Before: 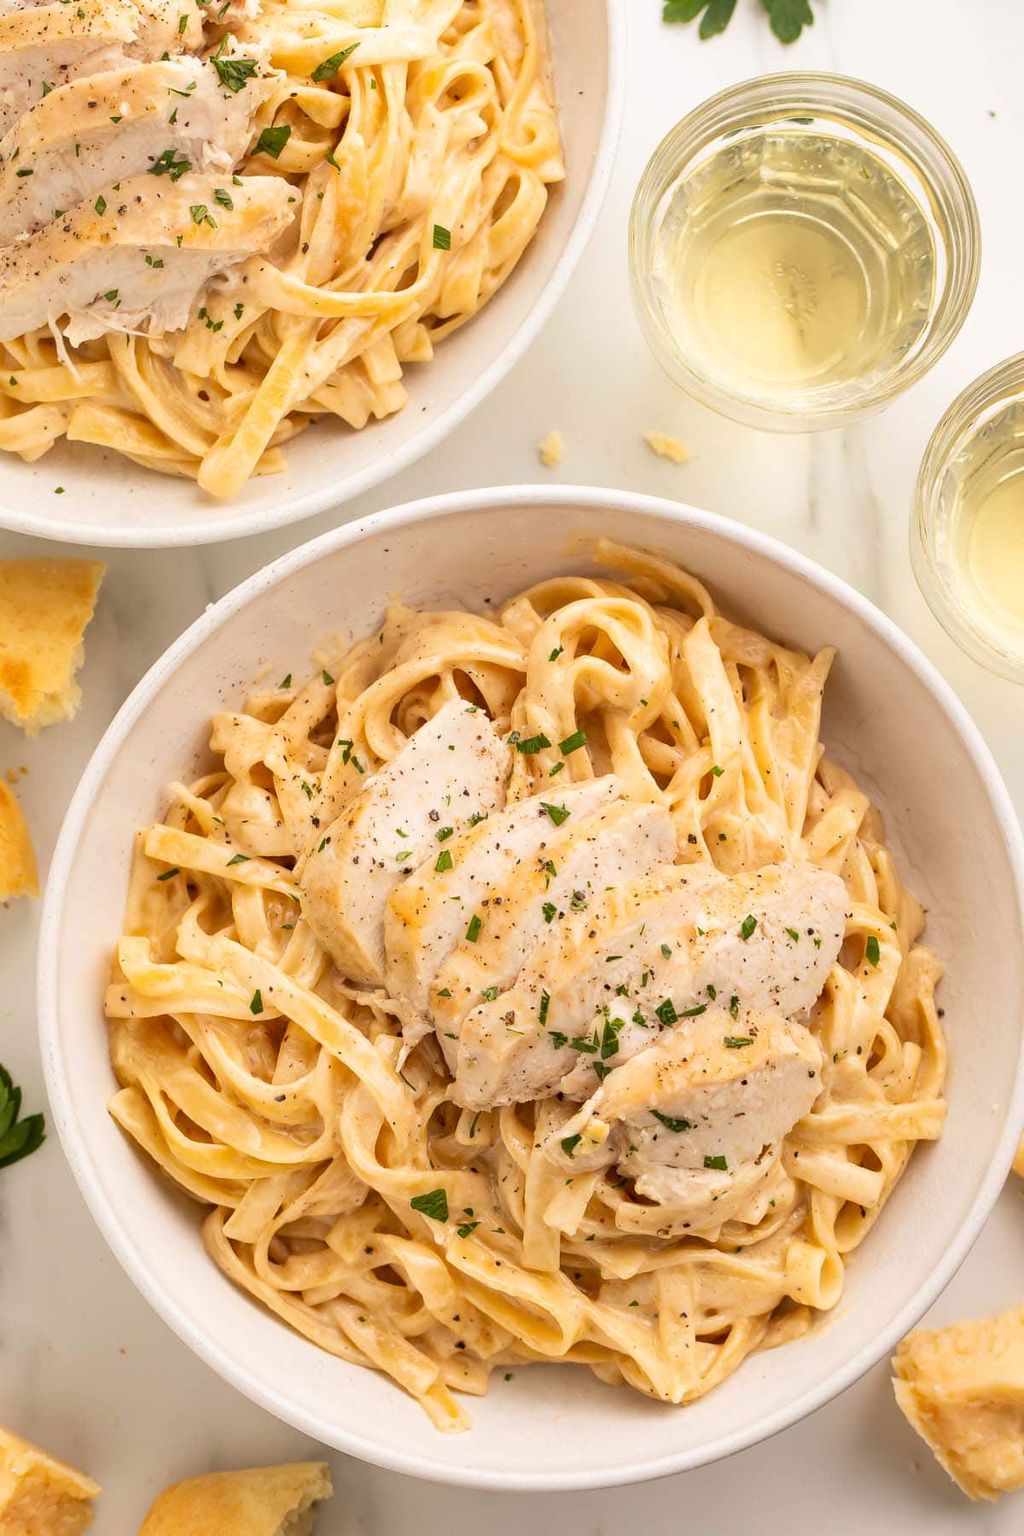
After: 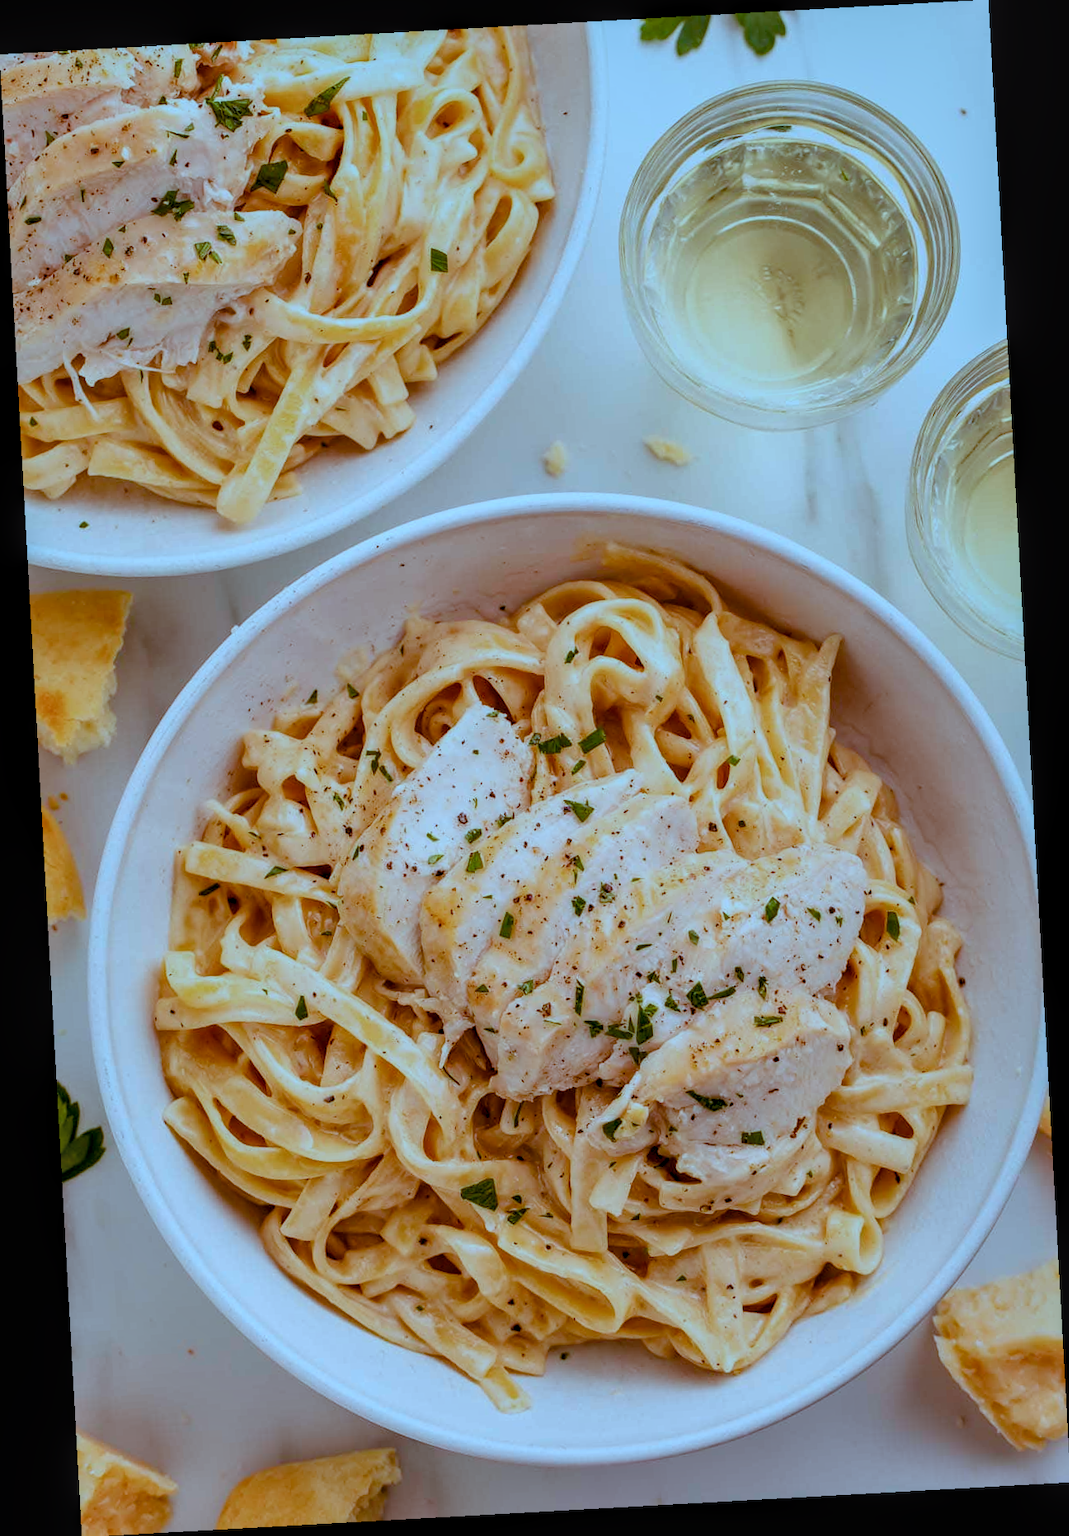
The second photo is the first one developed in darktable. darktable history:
local contrast: detail 130%
rotate and perspective: rotation -3.18°, automatic cropping off
color correction: highlights a* 15.46, highlights b* -20.56
color balance rgb: shadows lift › luminance -7.7%, shadows lift › chroma 2.13%, shadows lift › hue 165.27°, power › luminance -7.77%, power › chroma 1.34%, power › hue 330.55°, highlights gain › luminance -33.33%, highlights gain › chroma 5.68%, highlights gain › hue 217.2°, global offset › luminance -0.33%, global offset › chroma 0.11%, global offset › hue 165.27°, perceptual saturation grading › global saturation 27.72%, perceptual saturation grading › highlights -25%, perceptual saturation grading › mid-tones 25%, perceptual saturation grading › shadows 50%
exposure: exposure -0.116 EV, compensate exposure bias true, compensate highlight preservation false
